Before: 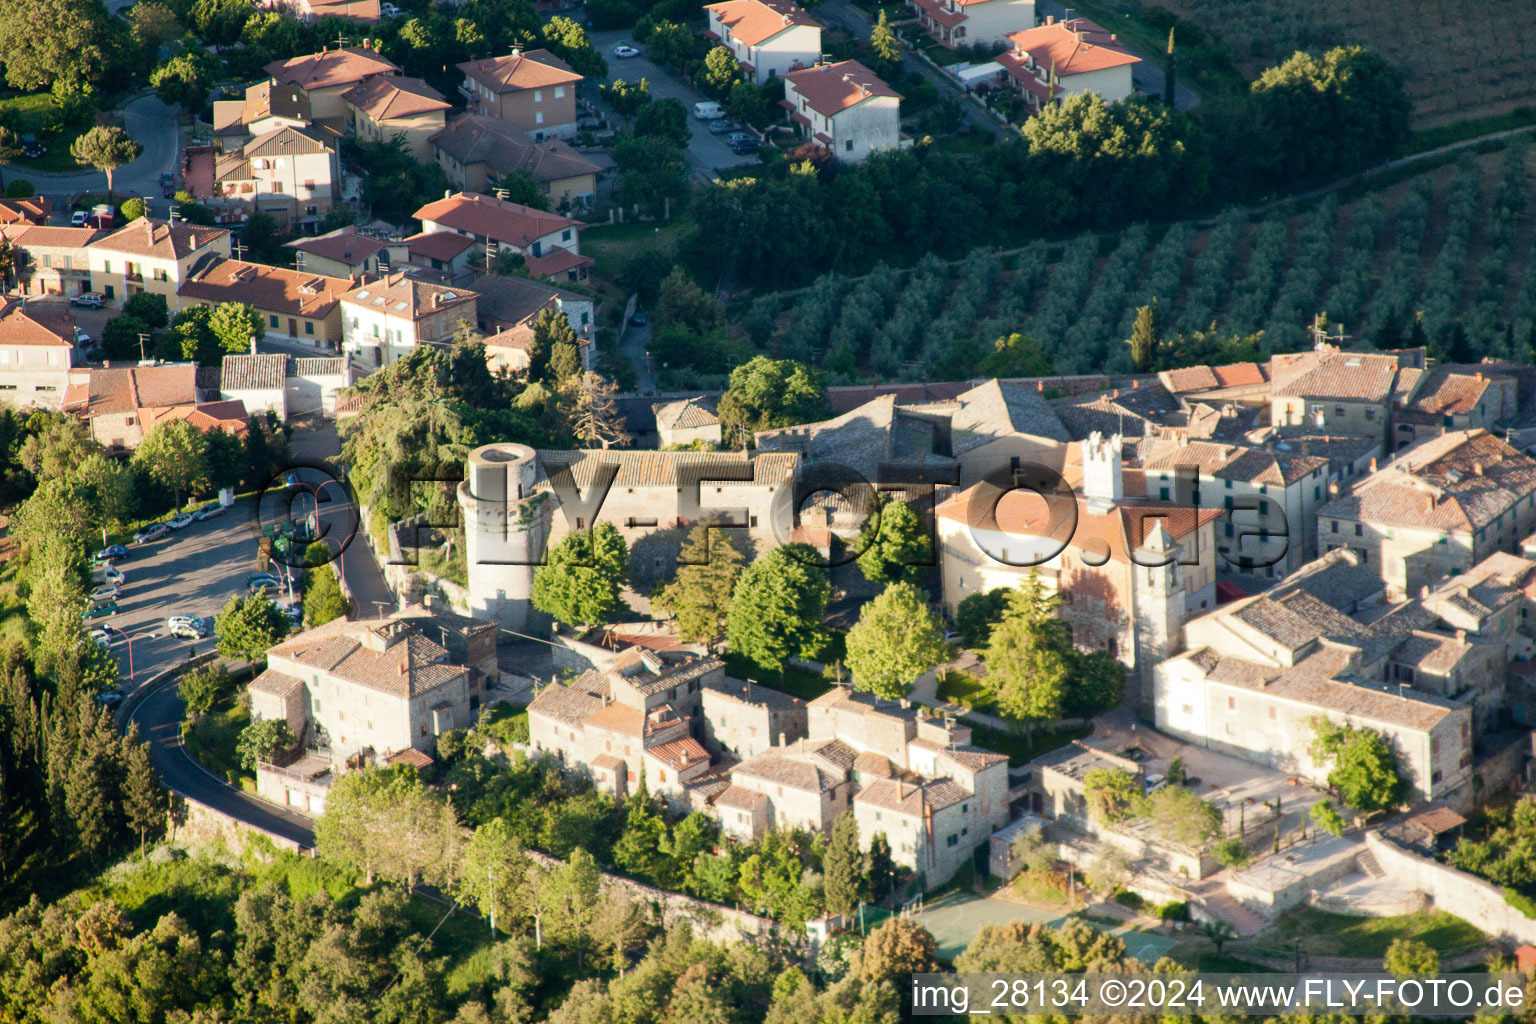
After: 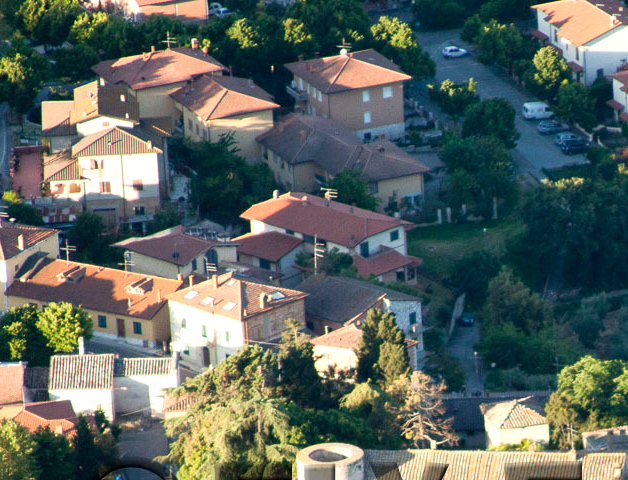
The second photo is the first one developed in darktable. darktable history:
exposure: black level correction 0.001, exposure 0.498 EV, compensate exposure bias true, compensate highlight preservation false
crop and rotate: left 11.222%, top 0.054%, right 47.836%, bottom 53.038%
